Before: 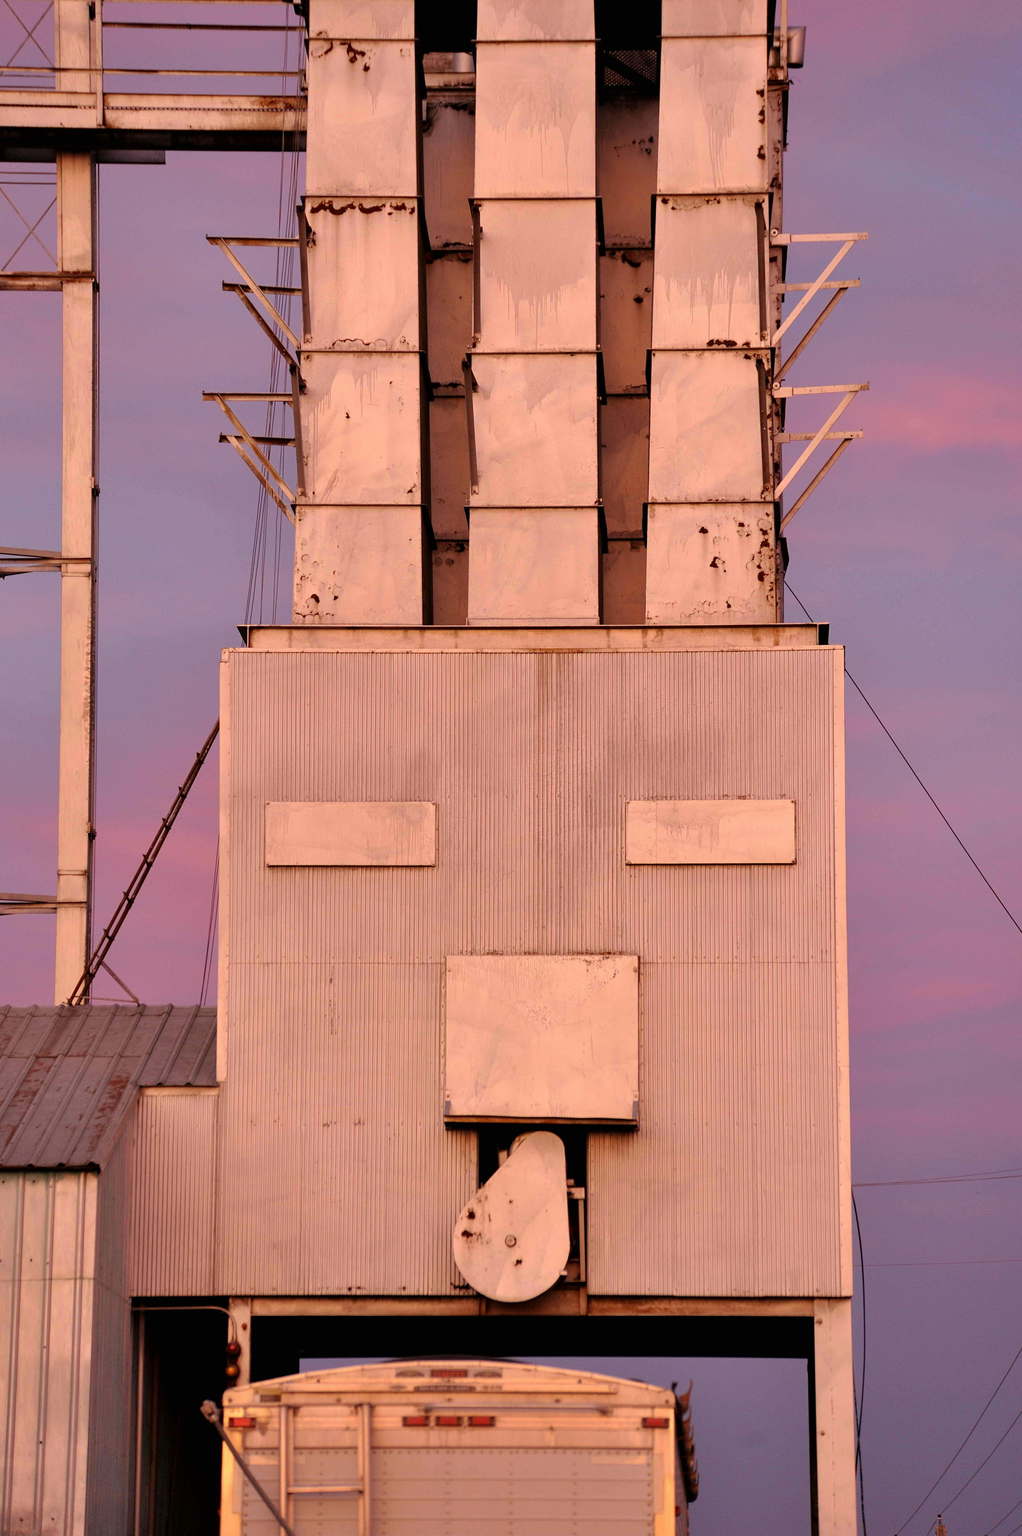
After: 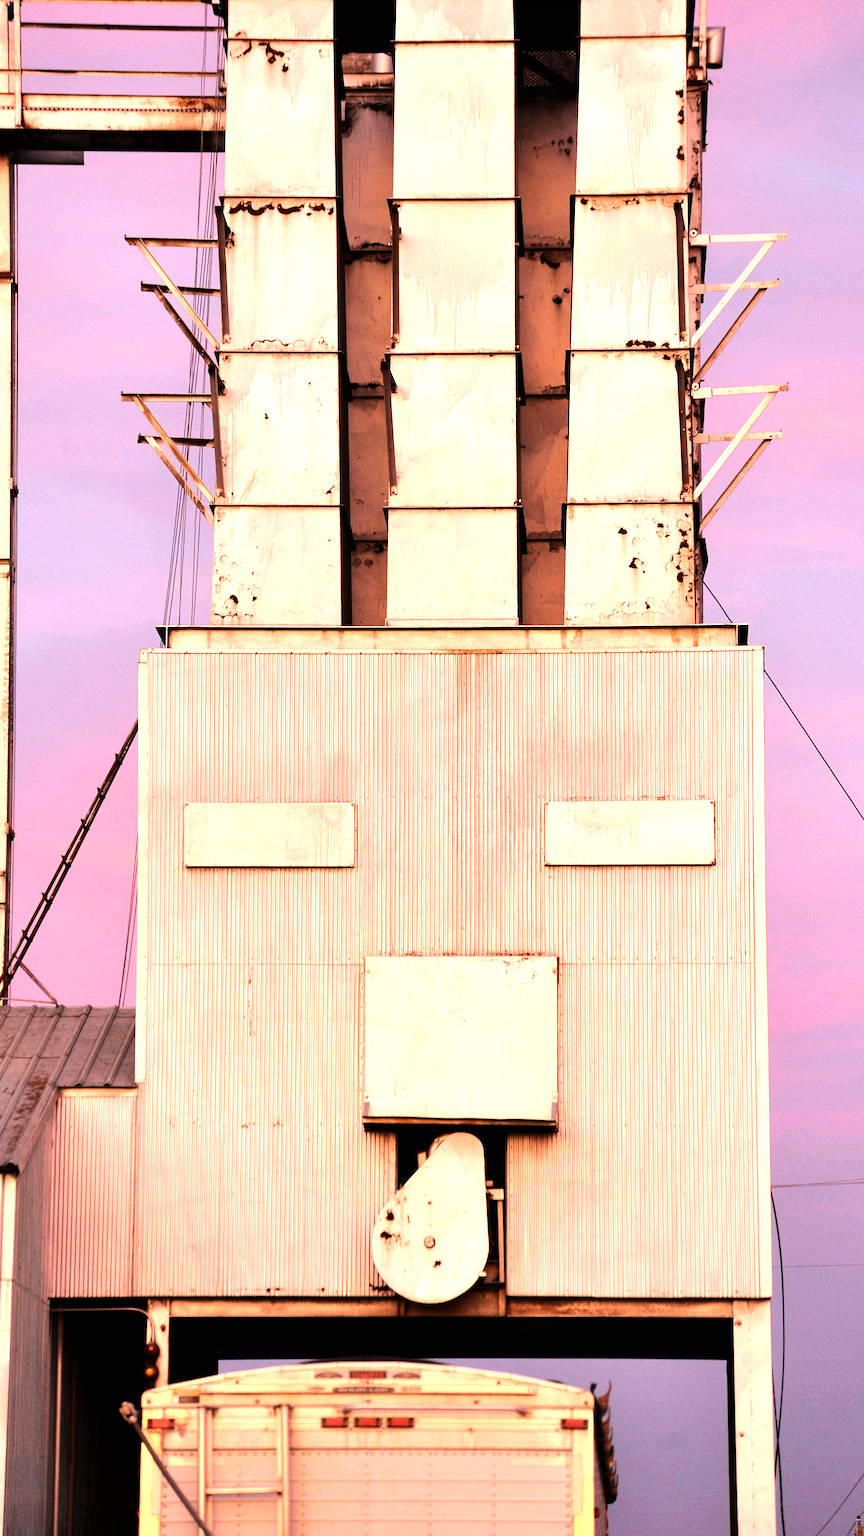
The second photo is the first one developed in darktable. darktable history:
exposure: exposure 0.566 EV, compensate highlight preservation false
crop: left 8.026%, right 7.374%
local contrast: mode bilateral grid, contrast 100, coarseness 100, detail 91%, midtone range 0.2
tone equalizer: -8 EV -1.08 EV, -7 EV -1.01 EV, -6 EV -0.867 EV, -5 EV -0.578 EV, -3 EV 0.578 EV, -2 EV 0.867 EV, -1 EV 1.01 EV, +0 EV 1.08 EV, edges refinement/feathering 500, mask exposure compensation -1.57 EV, preserve details no
